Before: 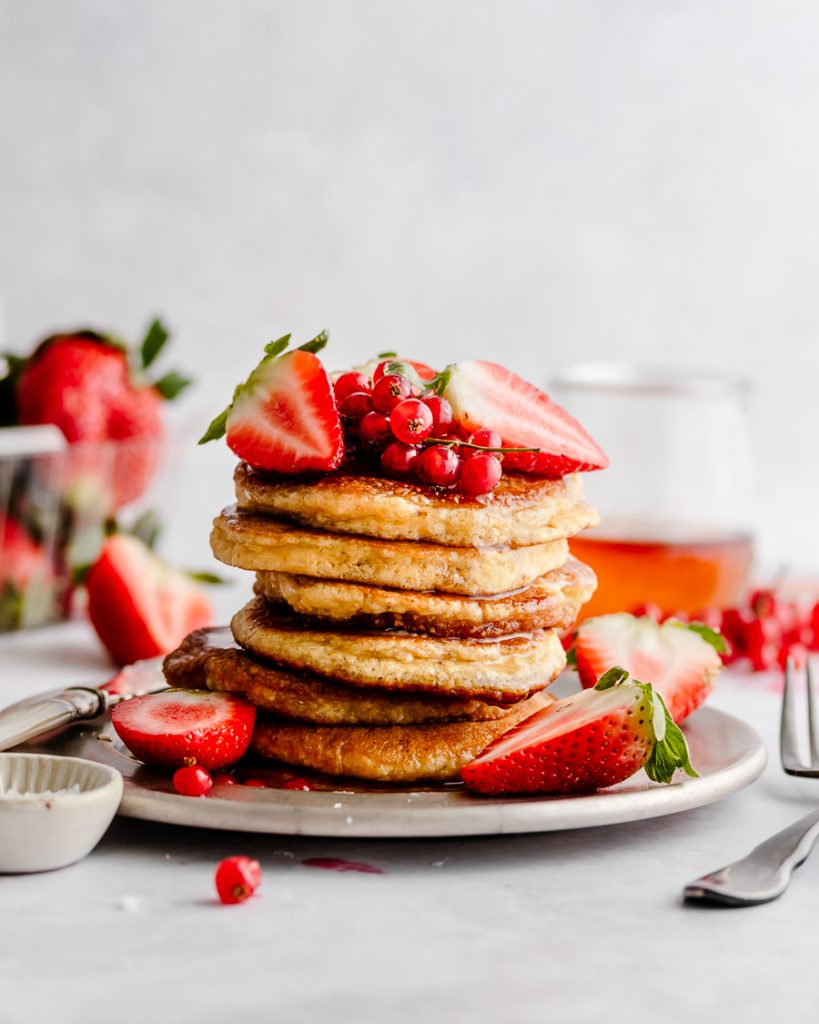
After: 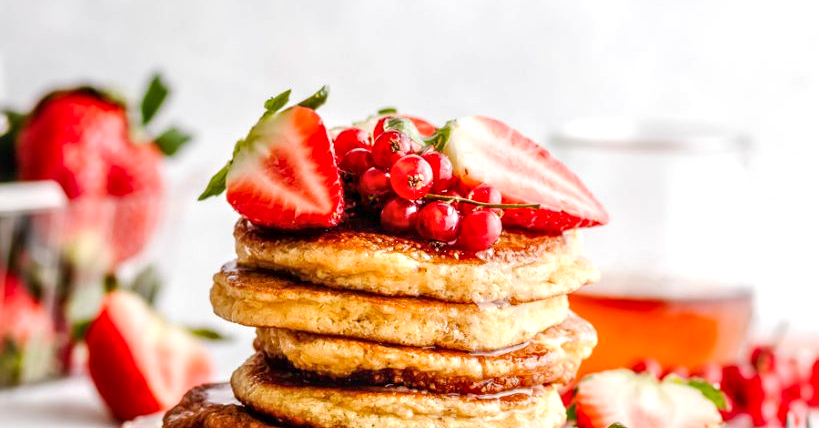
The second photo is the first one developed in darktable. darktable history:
rotate and perspective: automatic cropping original format, crop left 0, crop top 0
exposure: exposure 0.3 EV, compensate highlight preservation false
crop and rotate: top 23.84%, bottom 34.294%
local contrast: on, module defaults
tone equalizer: -8 EV 1 EV, -7 EV 1 EV, -6 EV 1 EV, -5 EV 1 EV, -4 EV 1 EV, -3 EV 0.75 EV, -2 EV 0.5 EV, -1 EV 0.25 EV
